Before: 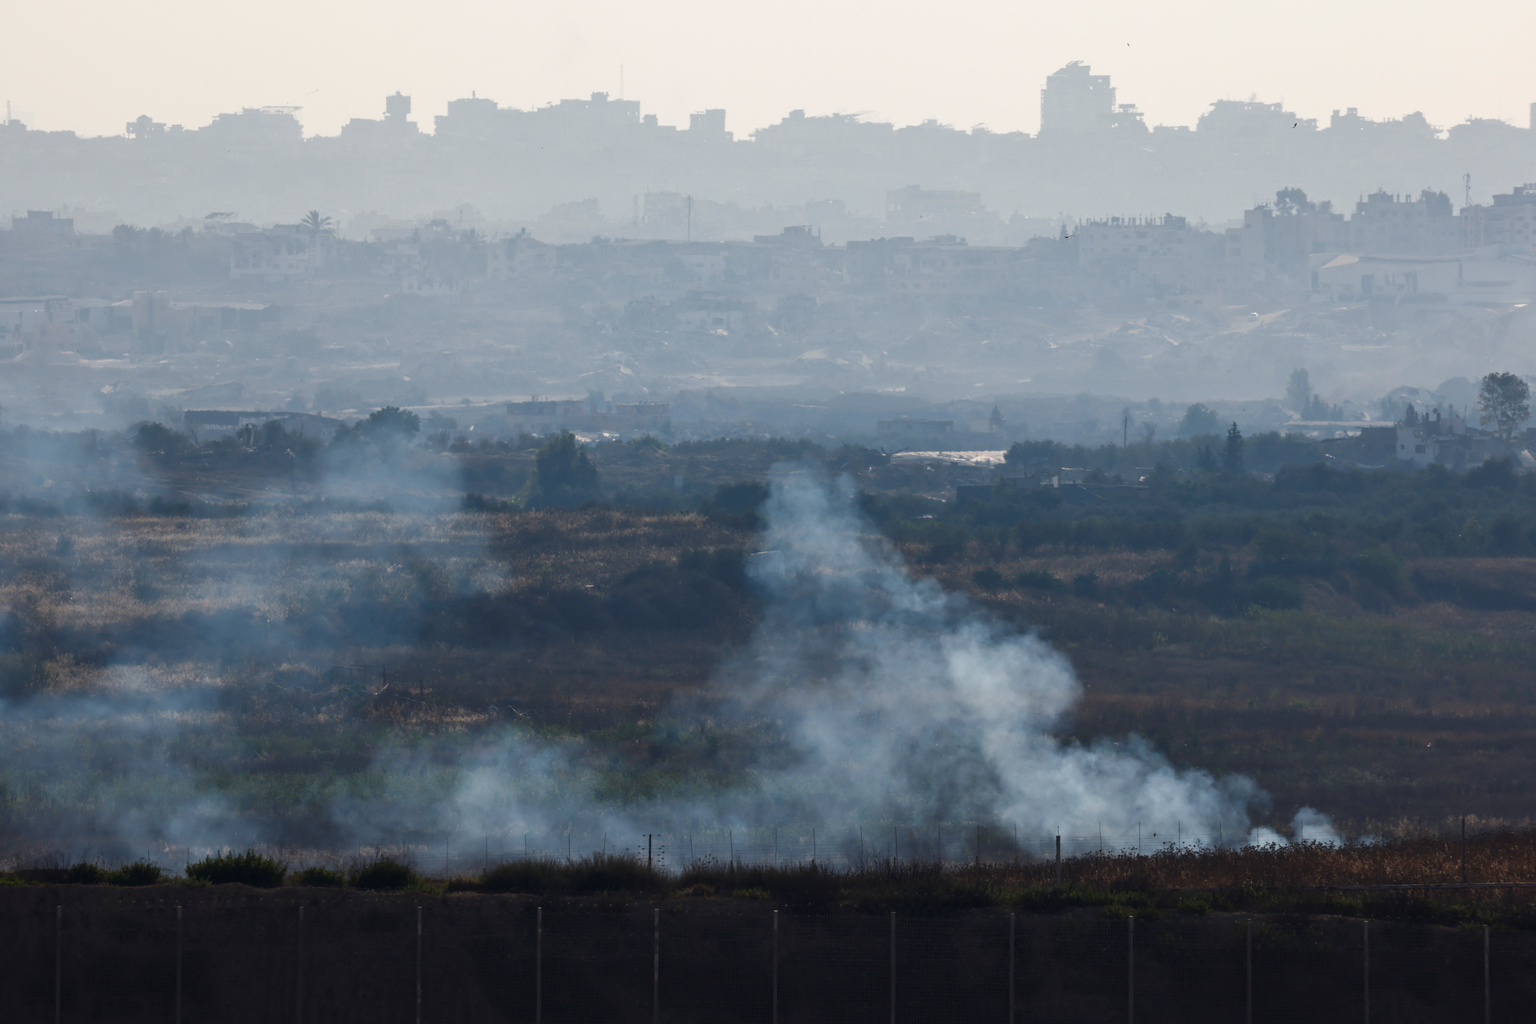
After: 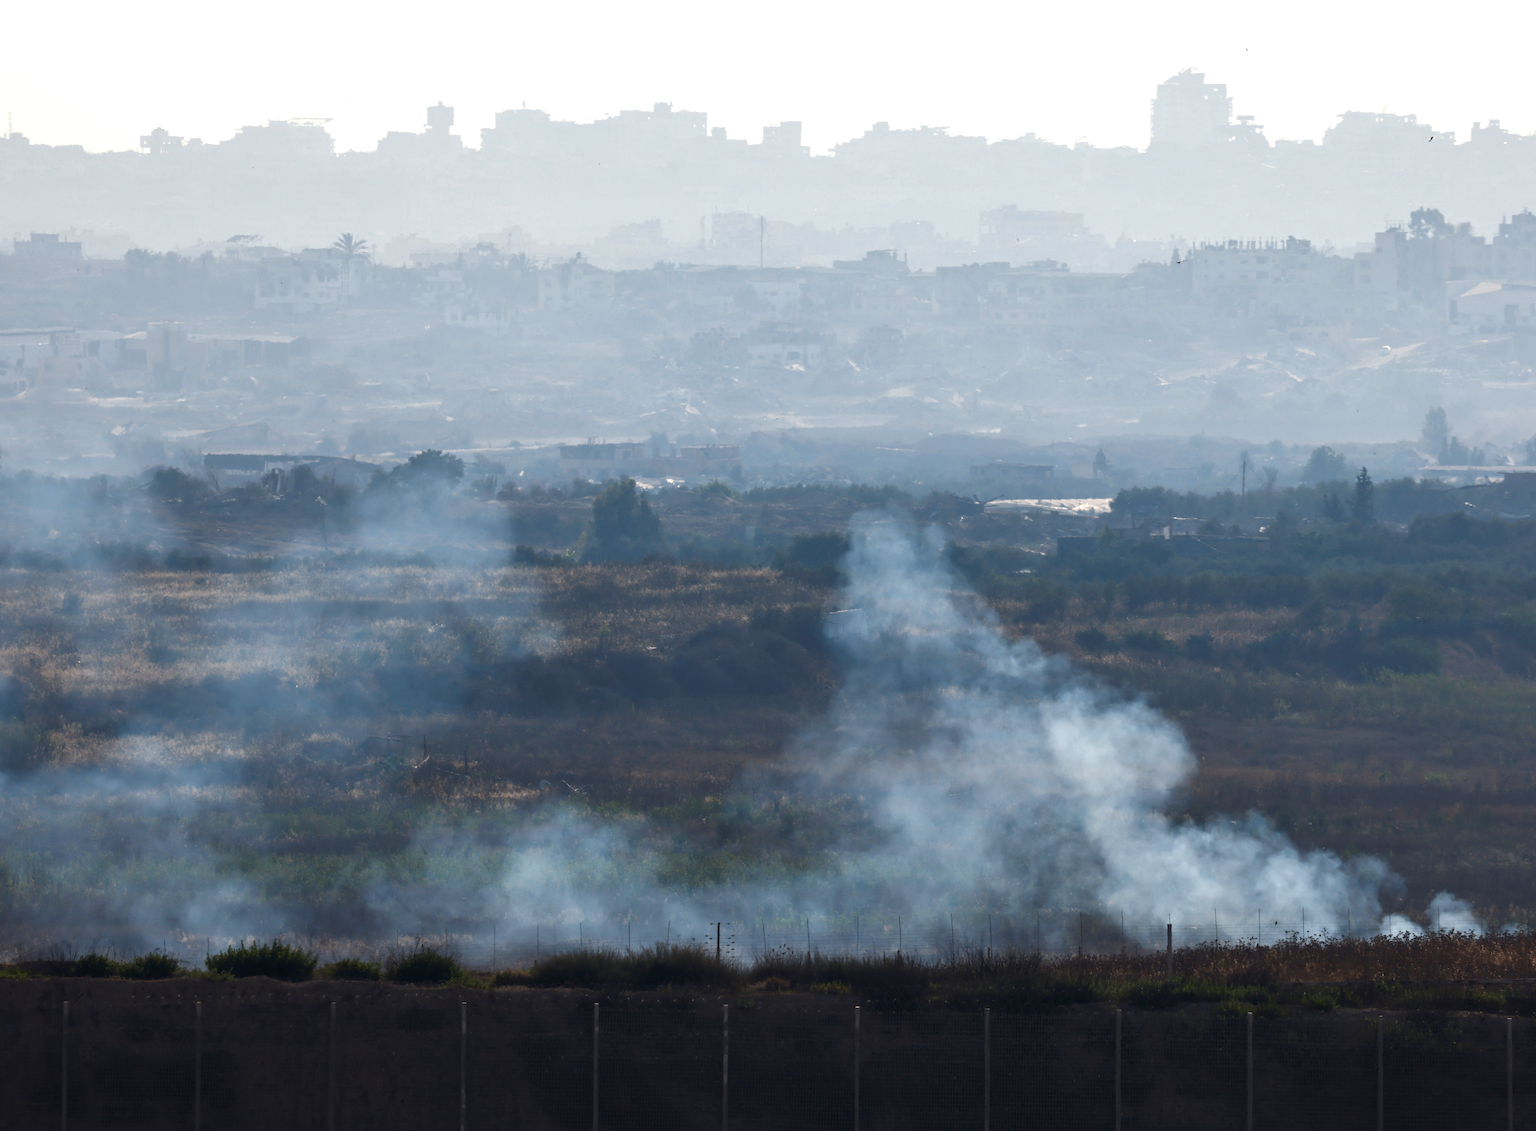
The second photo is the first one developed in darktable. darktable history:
exposure: black level correction 0.001, exposure 0.498 EV, compensate exposure bias true, compensate highlight preservation false
crop: right 9.485%, bottom 0.05%
